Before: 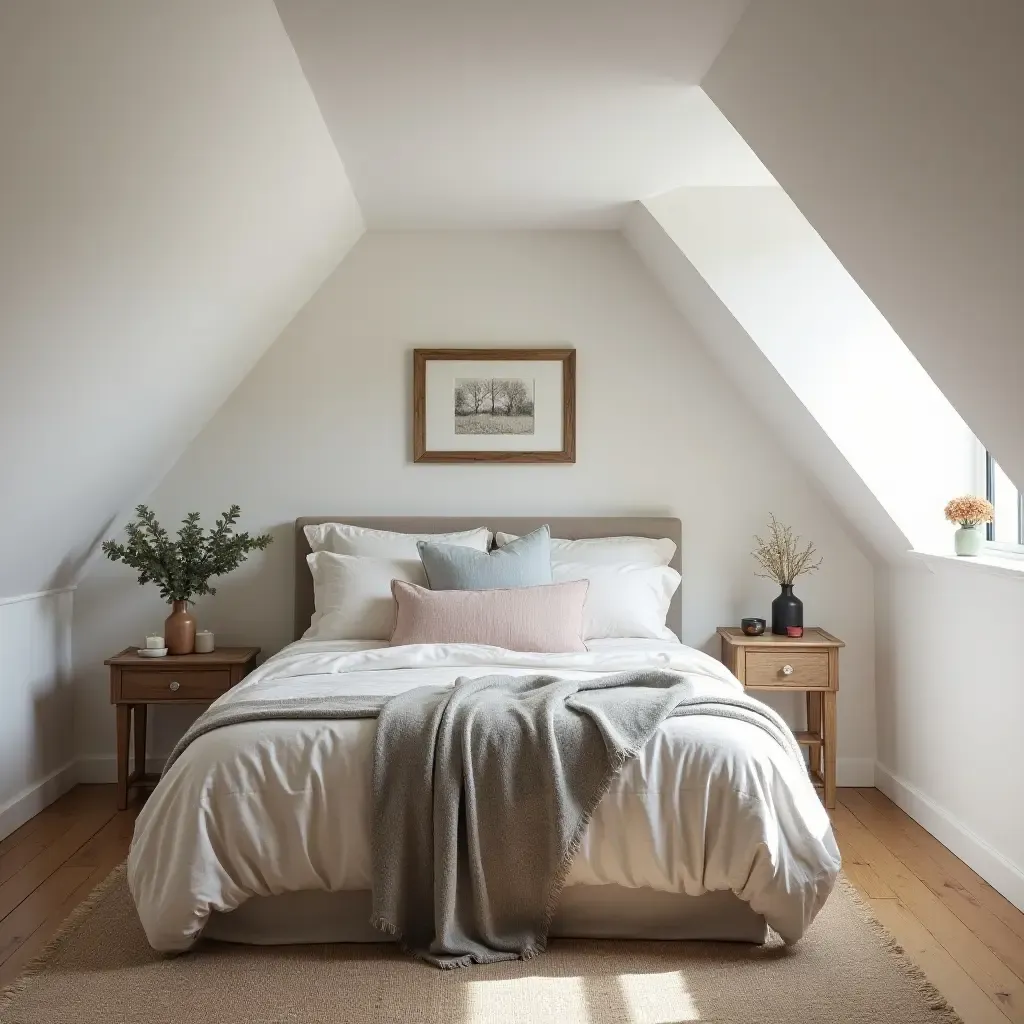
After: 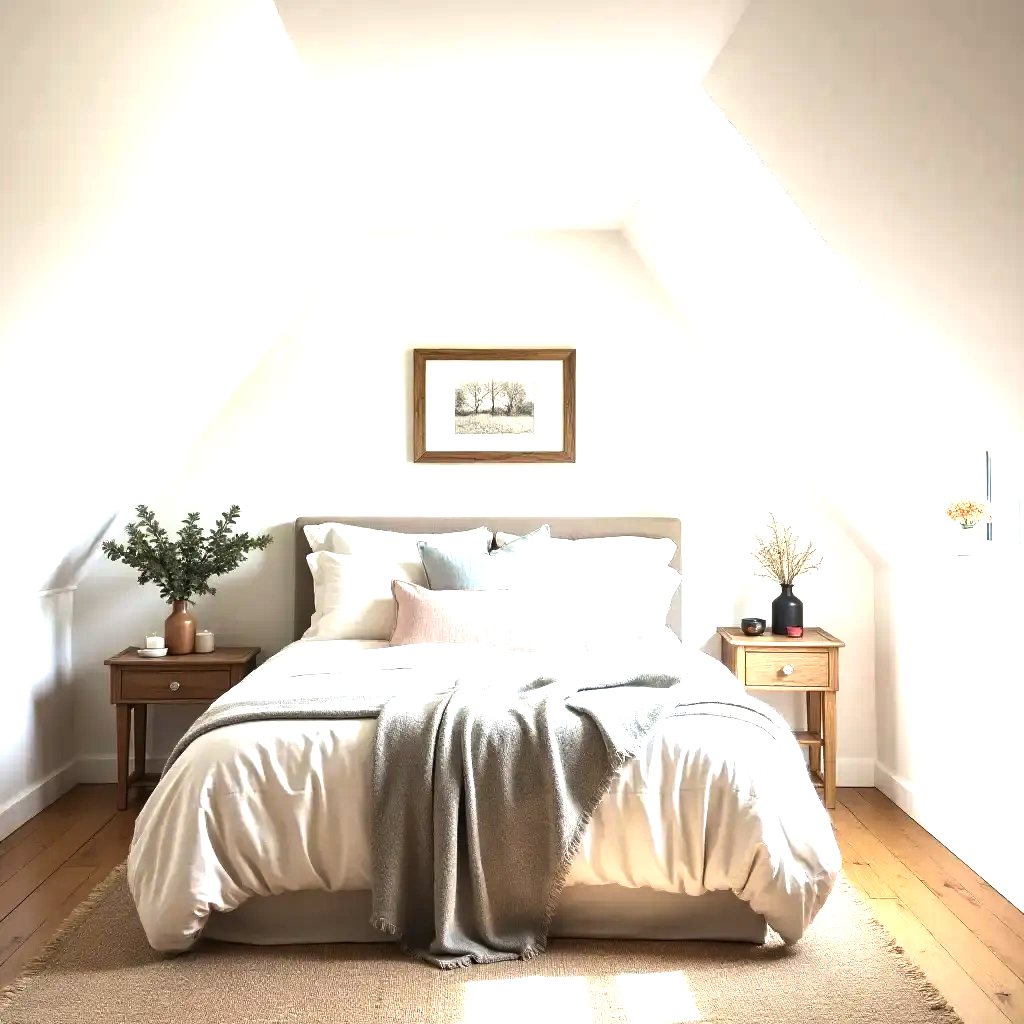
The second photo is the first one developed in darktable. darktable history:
color balance rgb: perceptual saturation grading › global saturation 10.063%, perceptual brilliance grading › highlights 14.2%, perceptual brilliance grading › shadows -18.505%, global vibrance 10.869%
exposure: exposure 1.063 EV, compensate highlight preservation false
